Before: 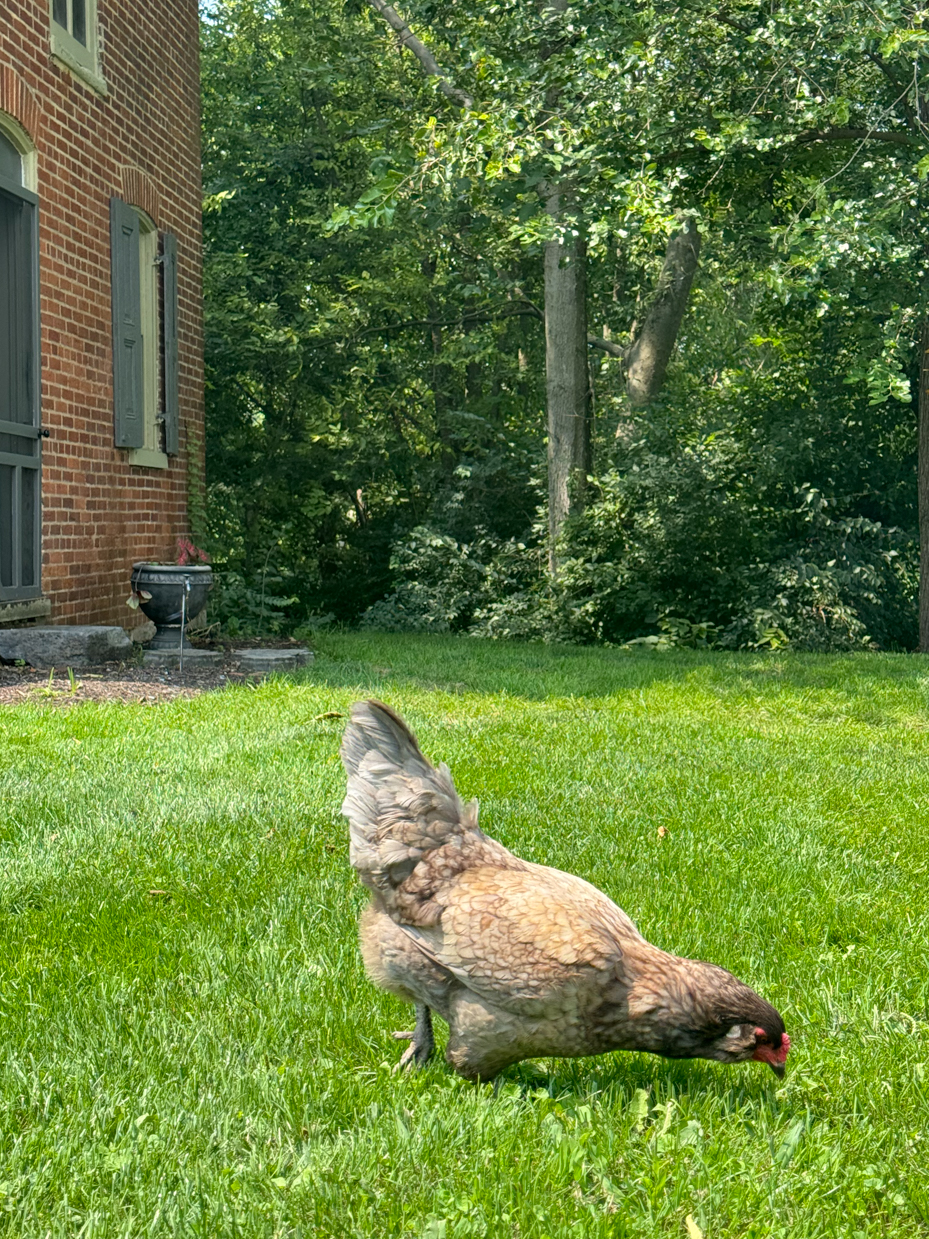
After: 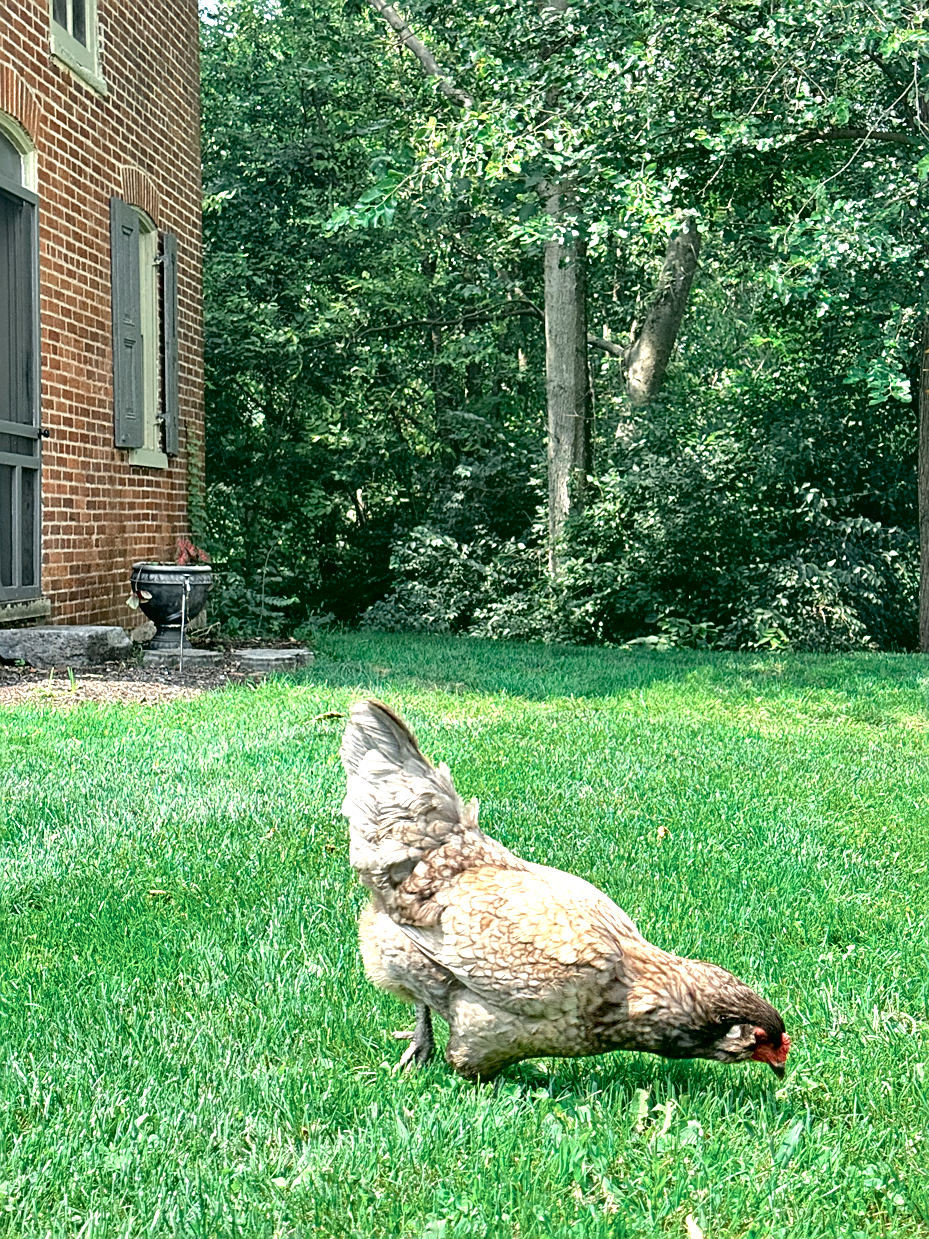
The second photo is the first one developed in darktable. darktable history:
tone curve: curves: ch0 [(0, 0) (0.003, 0.013) (0.011, 0.018) (0.025, 0.027) (0.044, 0.045) (0.069, 0.068) (0.1, 0.096) (0.136, 0.13) (0.177, 0.168) (0.224, 0.217) (0.277, 0.277) (0.335, 0.338) (0.399, 0.401) (0.468, 0.473) (0.543, 0.544) (0.623, 0.621) (0.709, 0.7) (0.801, 0.781) (0.898, 0.869) (1, 1)], color space Lab, linked channels, preserve colors none
exposure: black level correction 0.008, exposure 0.989 EV, compensate exposure bias true, compensate highlight preservation false
local contrast: mode bilateral grid, contrast 31, coarseness 25, midtone range 0.2
contrast brightness saturation: contrast 0.098, brightness 0.013, saturation 0.016
color zones: curves: ch0 [(0, 0.5) (0.125, 0.4) (0.25, 0.5) (0.375, 0.4) (0.5, 0.4) (0.625, 0.6) (0.75, 0.6) (0.875, 0.5)]; ch1 [(0, 0.35) (0.125, 0.45) (0.25, 0.35) (0.375, 0.35) (0.5, 0.35) (0.625, 0.35) (0.75, 0.45) (0.875, 0.35)]; ch2 [(0, 0.6) (0.125, 0.5) (0.25, 0.5) (0.375, 0.6) (0.5, 0.6) (0.625, 0.5) (0.75, 0.5) (0.875, 0.5)]
sharpen: on, module defaults
